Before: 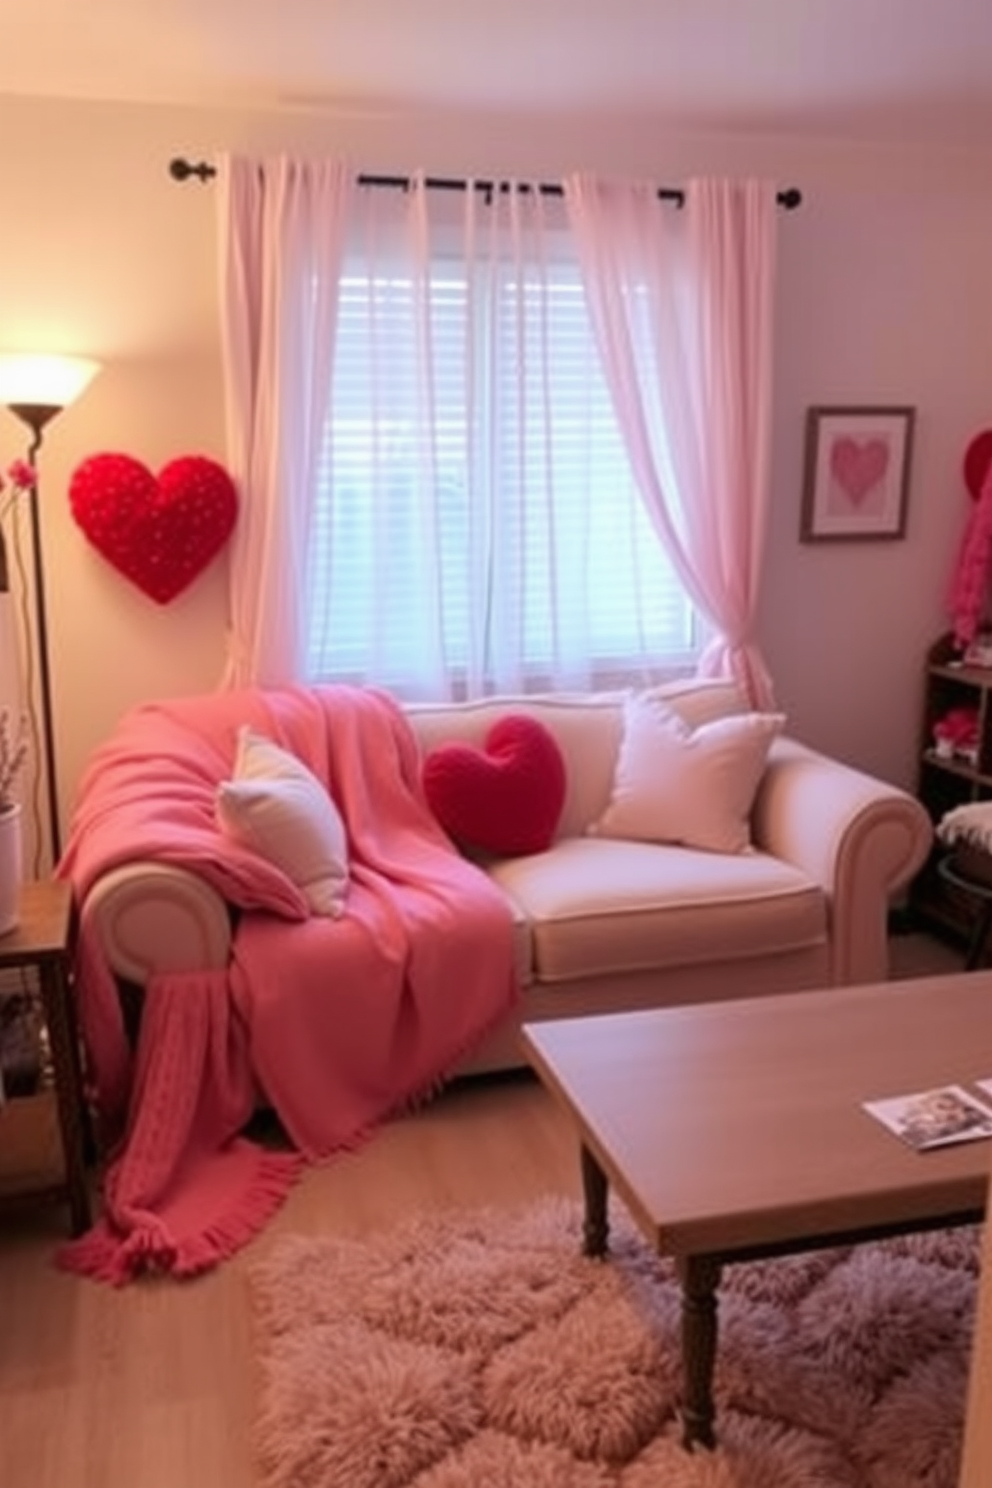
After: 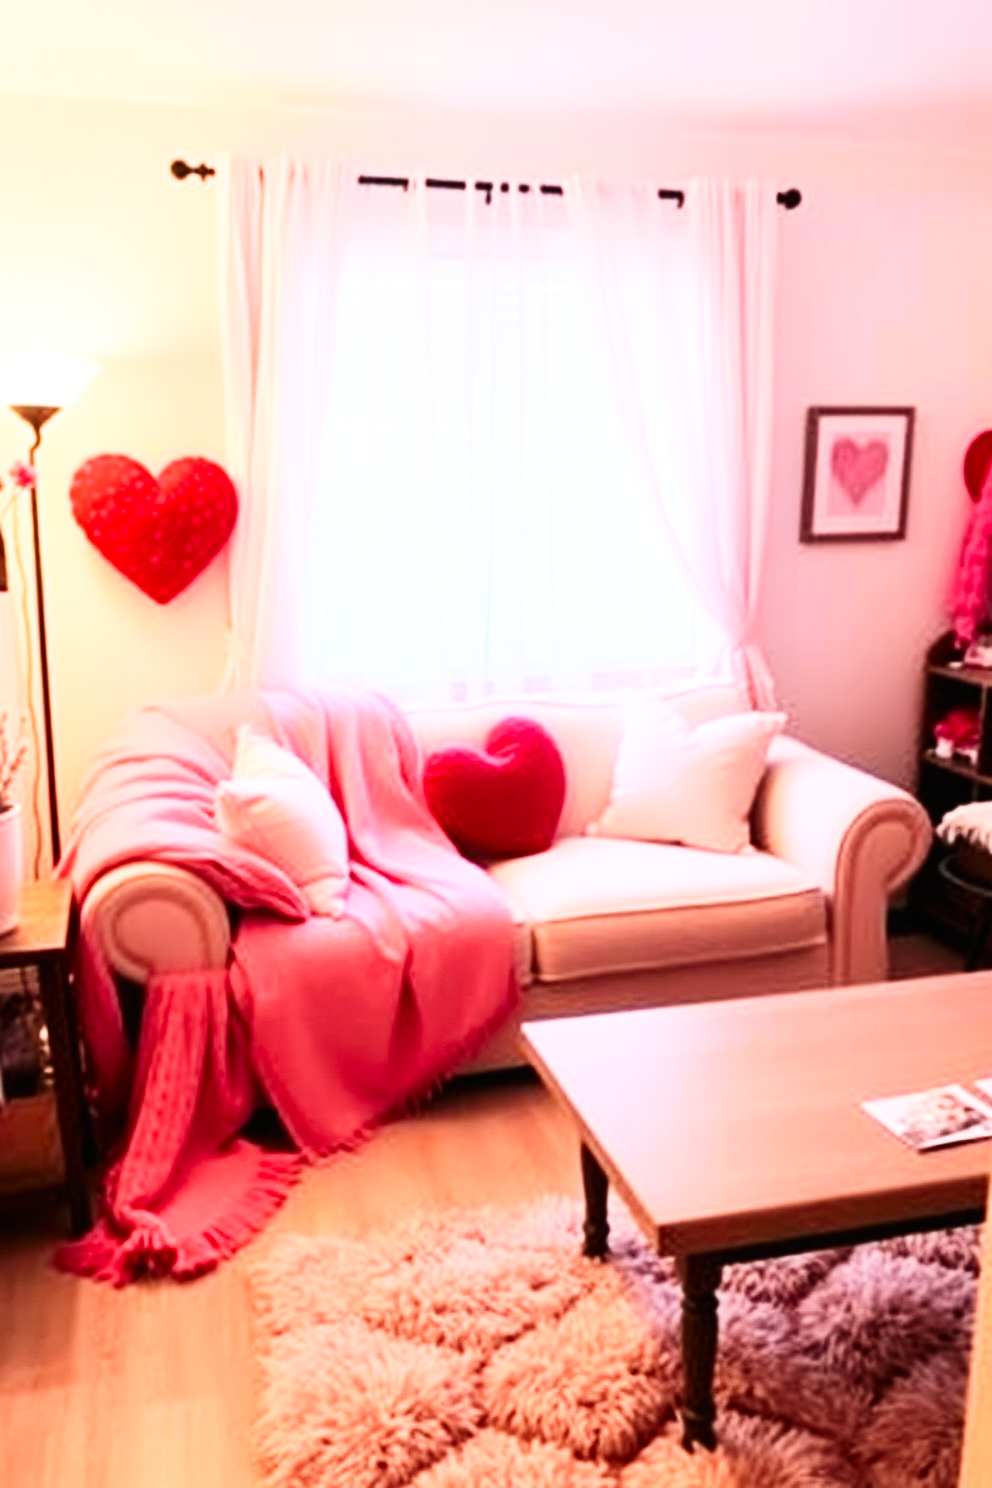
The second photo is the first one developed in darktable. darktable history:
contrast brightness saturation: contrast 0.244, brightness 0.087
base curve: curves: ch0 [(0, 0) (0.007, 0.004) (0.027, 0.03) (0.046, 0.07) (0.207, 0.54) (0.442, 0.872) (0.673, 0.972) (1, 1)], exposure shift 0.577, preserve colors none
